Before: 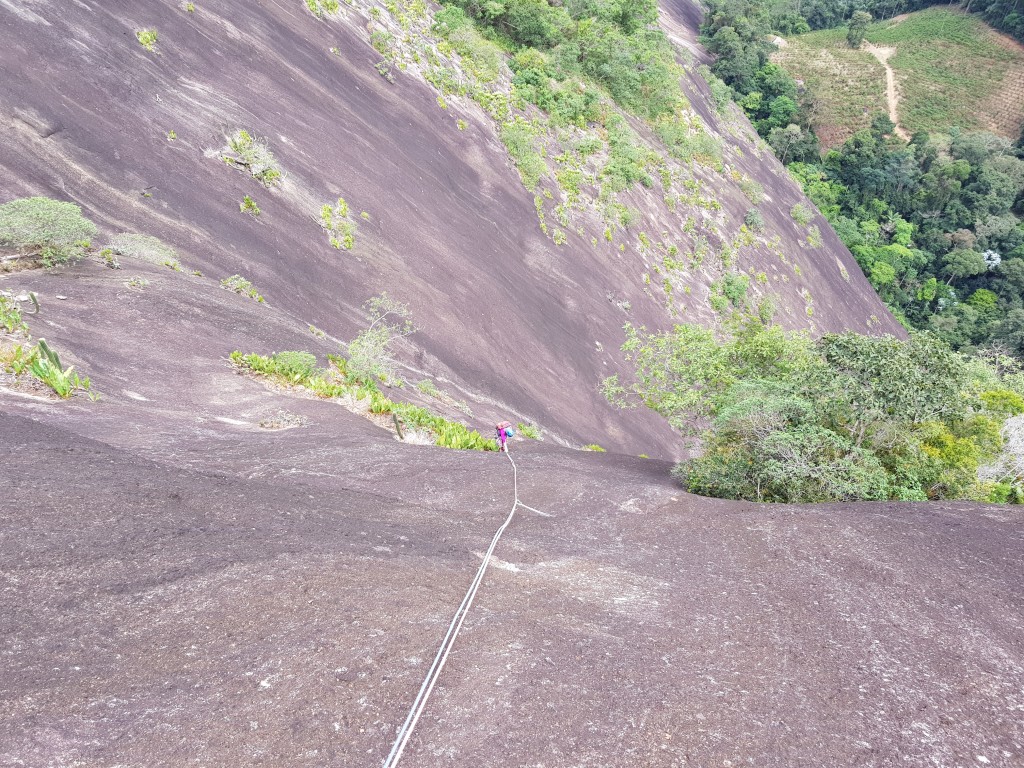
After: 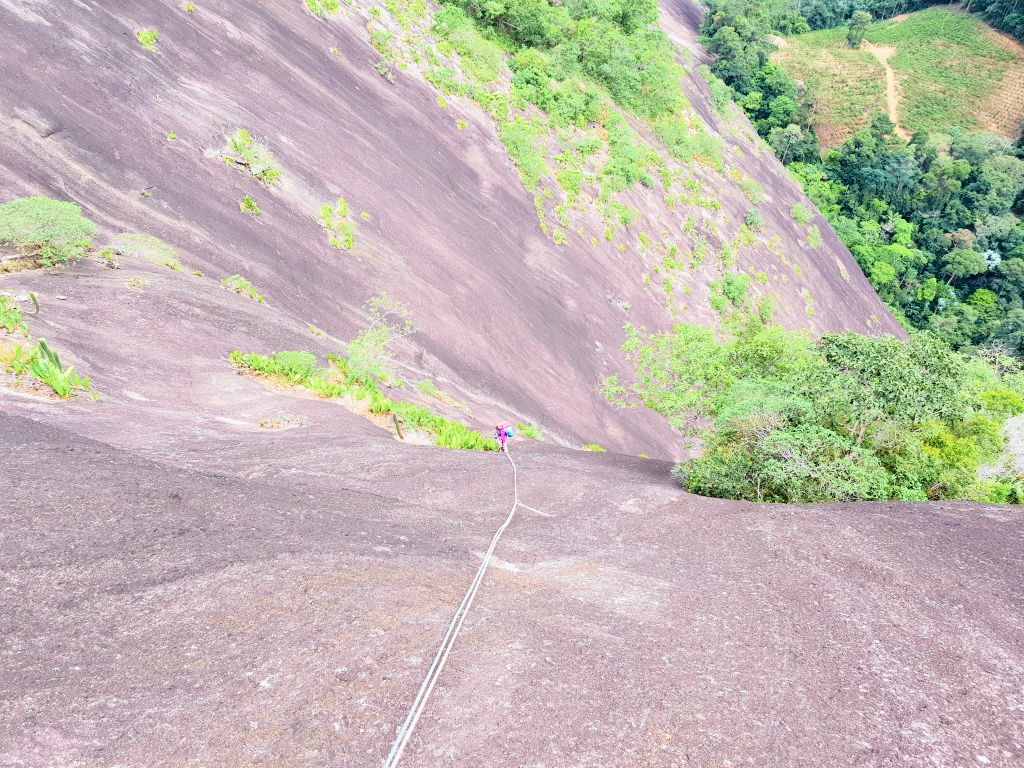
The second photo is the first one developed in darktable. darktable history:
tone curve: curves: ch0 [(0, 0.014) (0.17, 0.099) (0.392, 0.438) (0.725, 0.828) (0.872, 0.918) (1, 0.981)]; ch1 [(0, 0) (0.402, 0.36) (0.488, 0.466) (0.5, 0.499) (0.515, 0.515) (0.574, 0.595) (0.619, 0.65) (0.701, 0.725) (1, 1)]; ch2 [(0, 0) (0.432, 0.422) (0.486, 0.49) (0.503, 0.503) (0.523, 0.554) (0.562, 0.606) (0.644, 0.694) (0.717, 0.753) (1, 0.991)], color space Lab, independent channels
